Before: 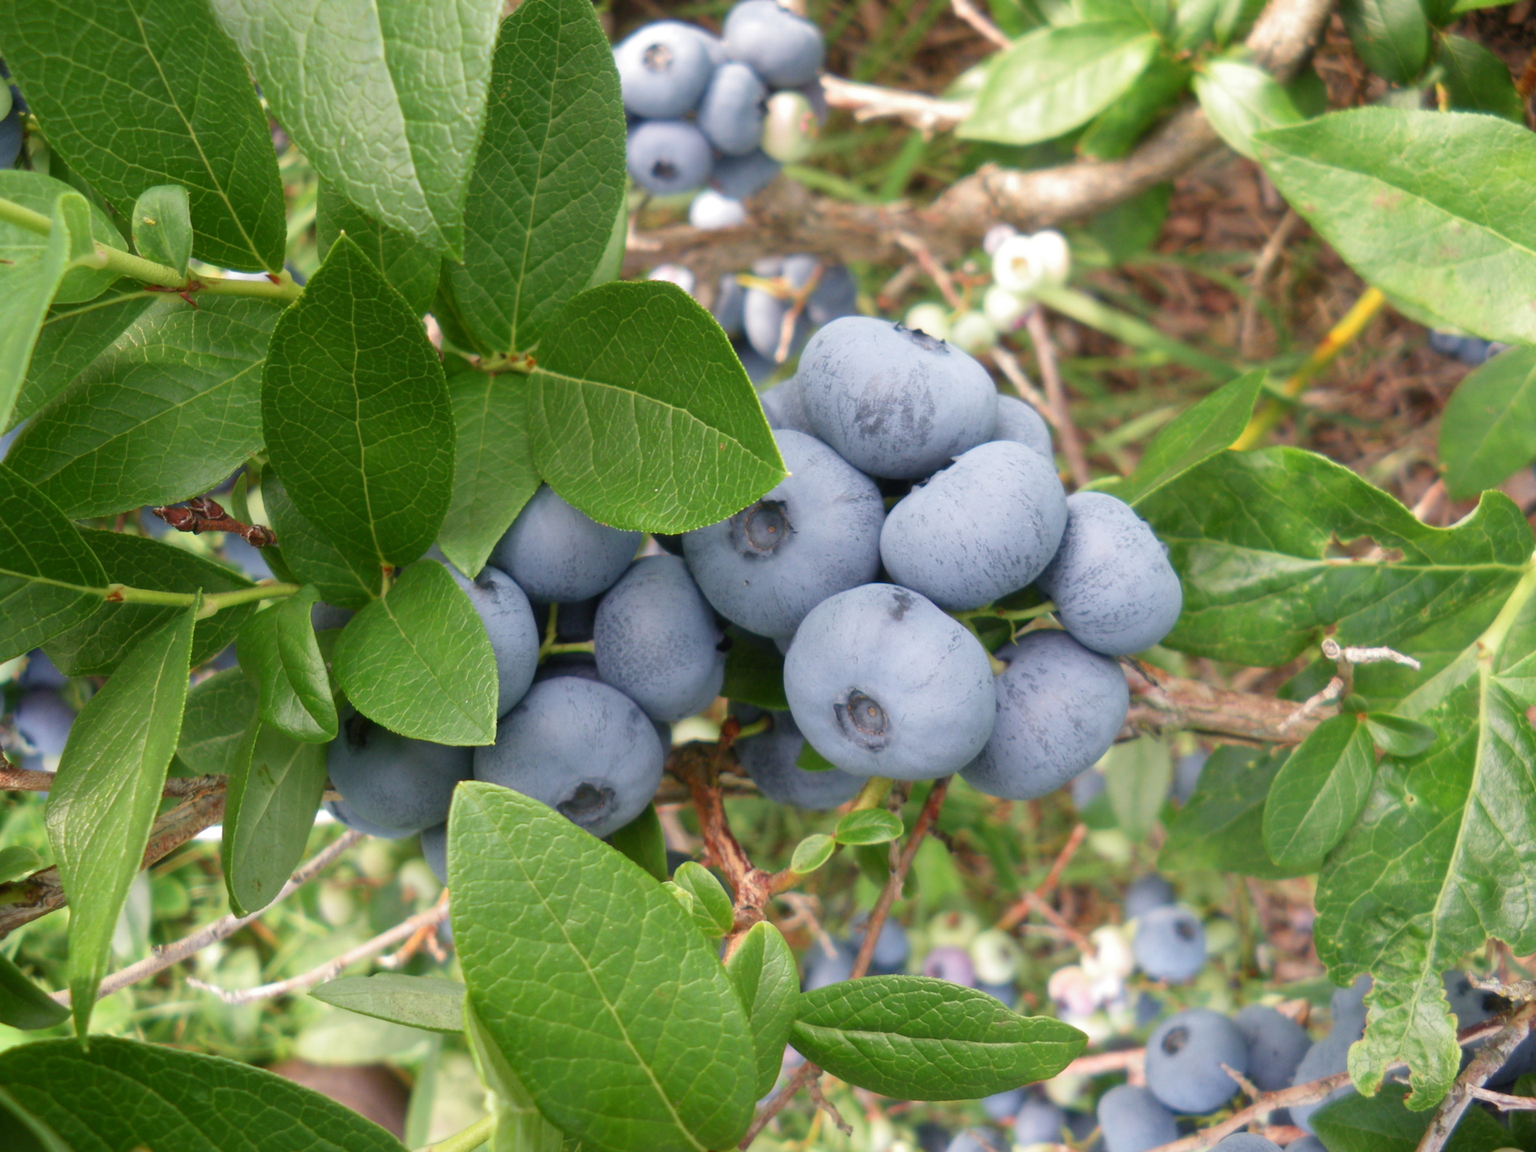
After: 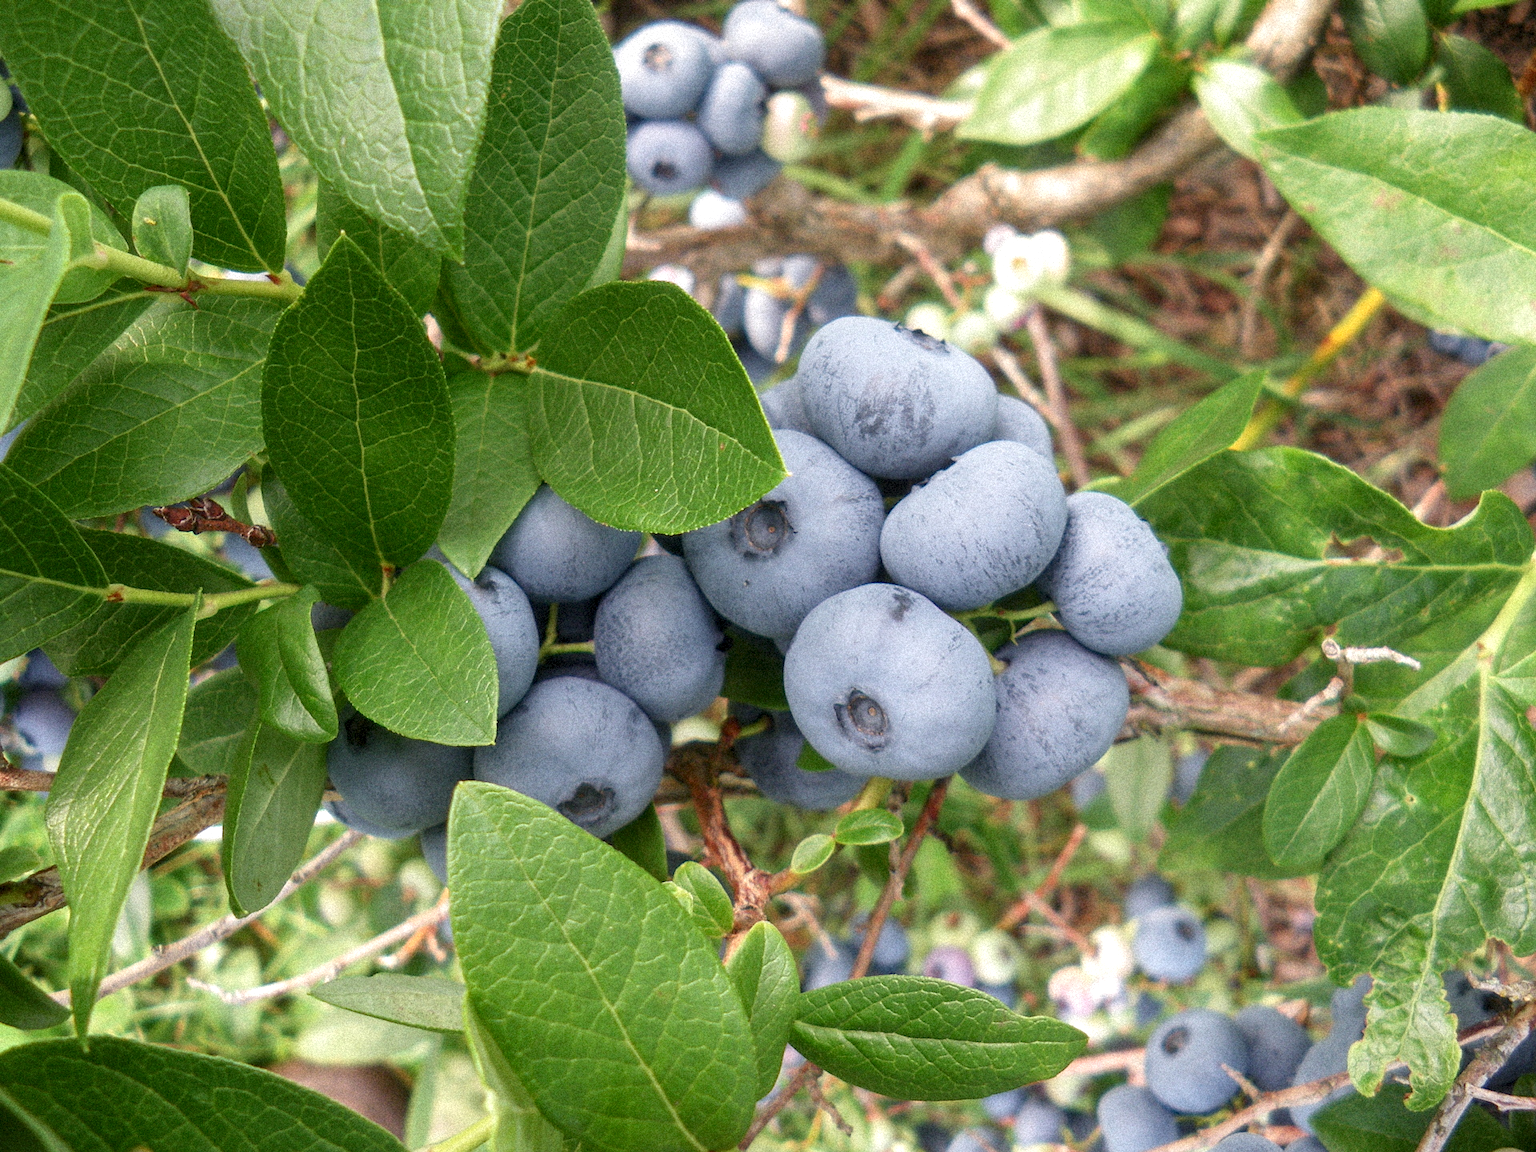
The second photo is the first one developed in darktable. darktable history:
local contrast: on, module defaults
contrast brightness saturation: contrast 0.07
levels: levels [0, 0.492, 0.984]
sharpen: radius 0.969, amount 0.604
grain: strength 35%, mid-tones bias 0%
